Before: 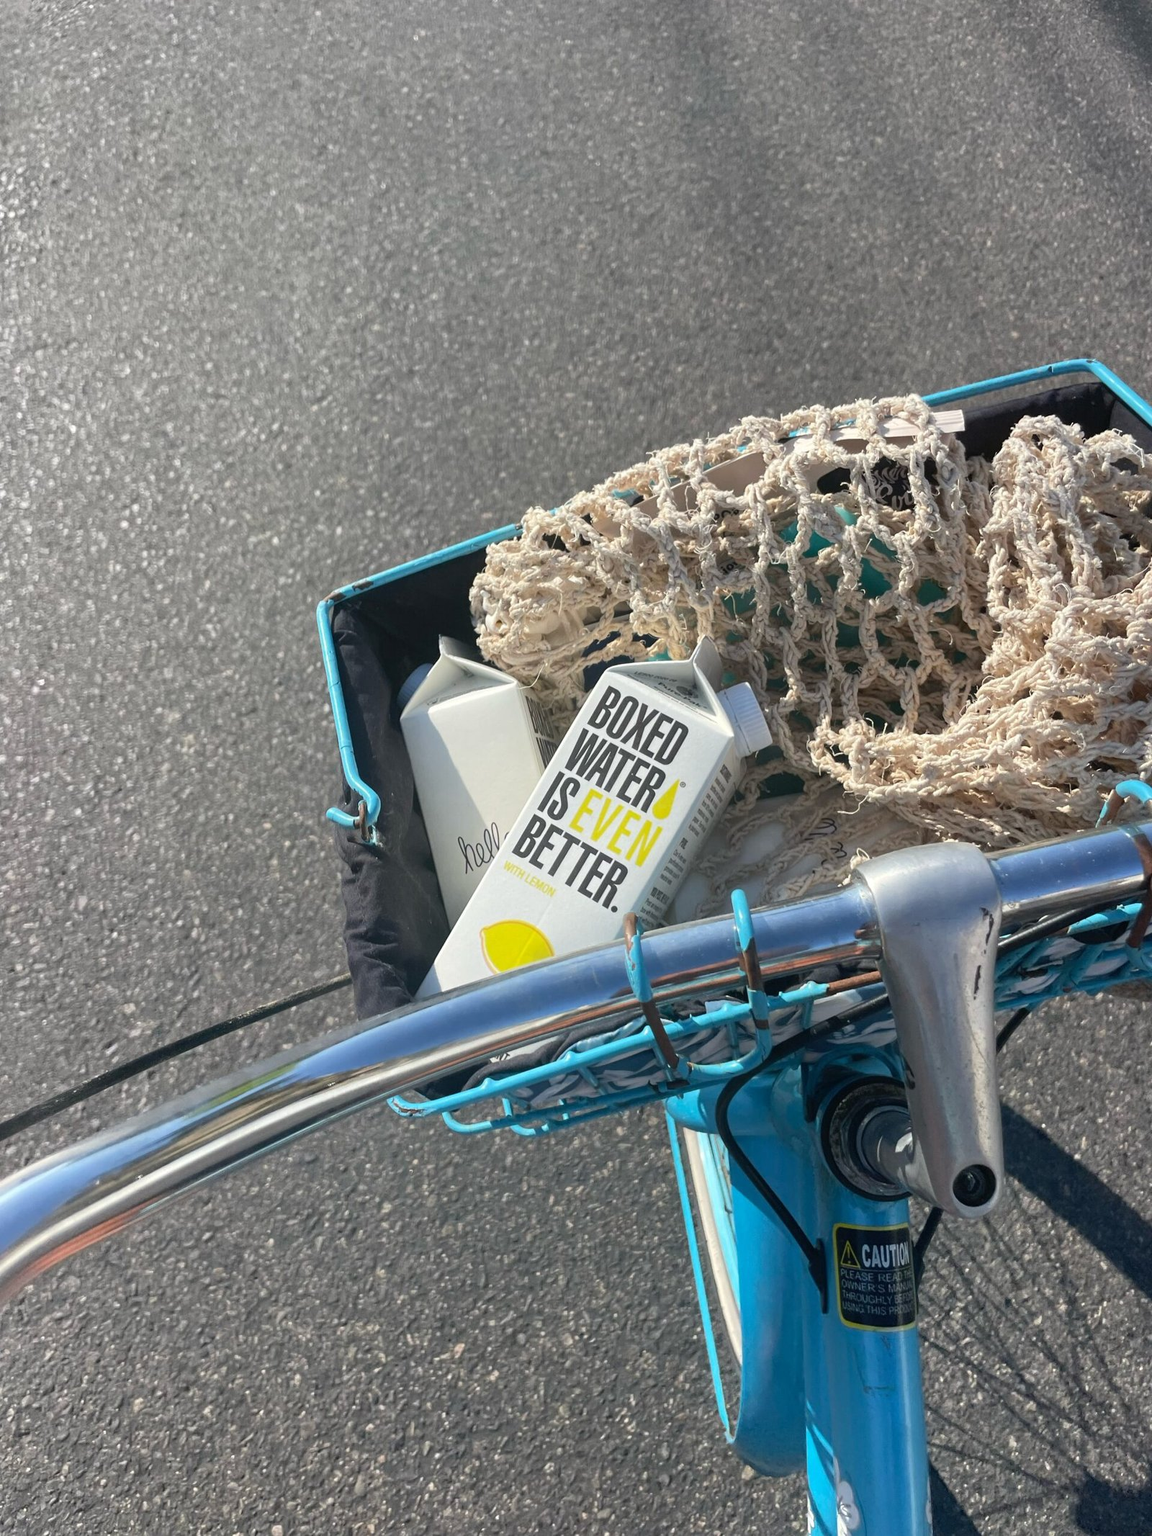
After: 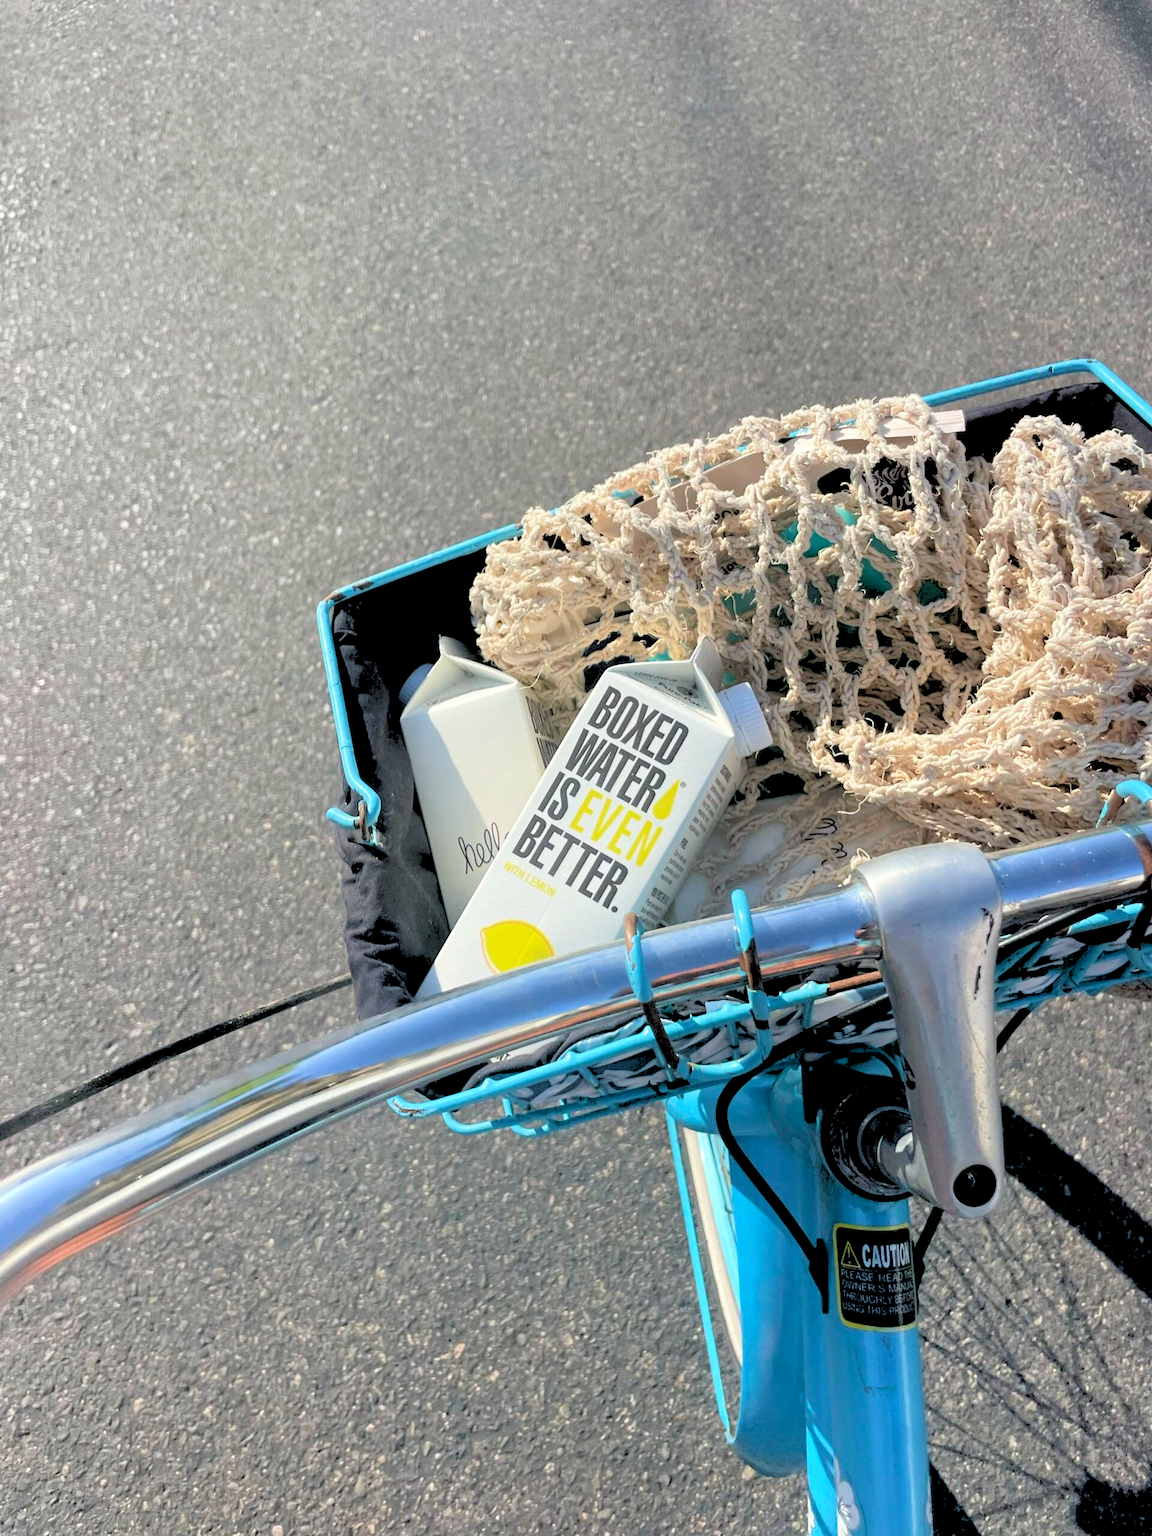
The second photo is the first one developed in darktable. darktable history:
velvia: on, module defaults
rgb levels: levels [[0.027, 0.429, 0.996], [0, 0.5, 1], [0, 0.5, 1]]
